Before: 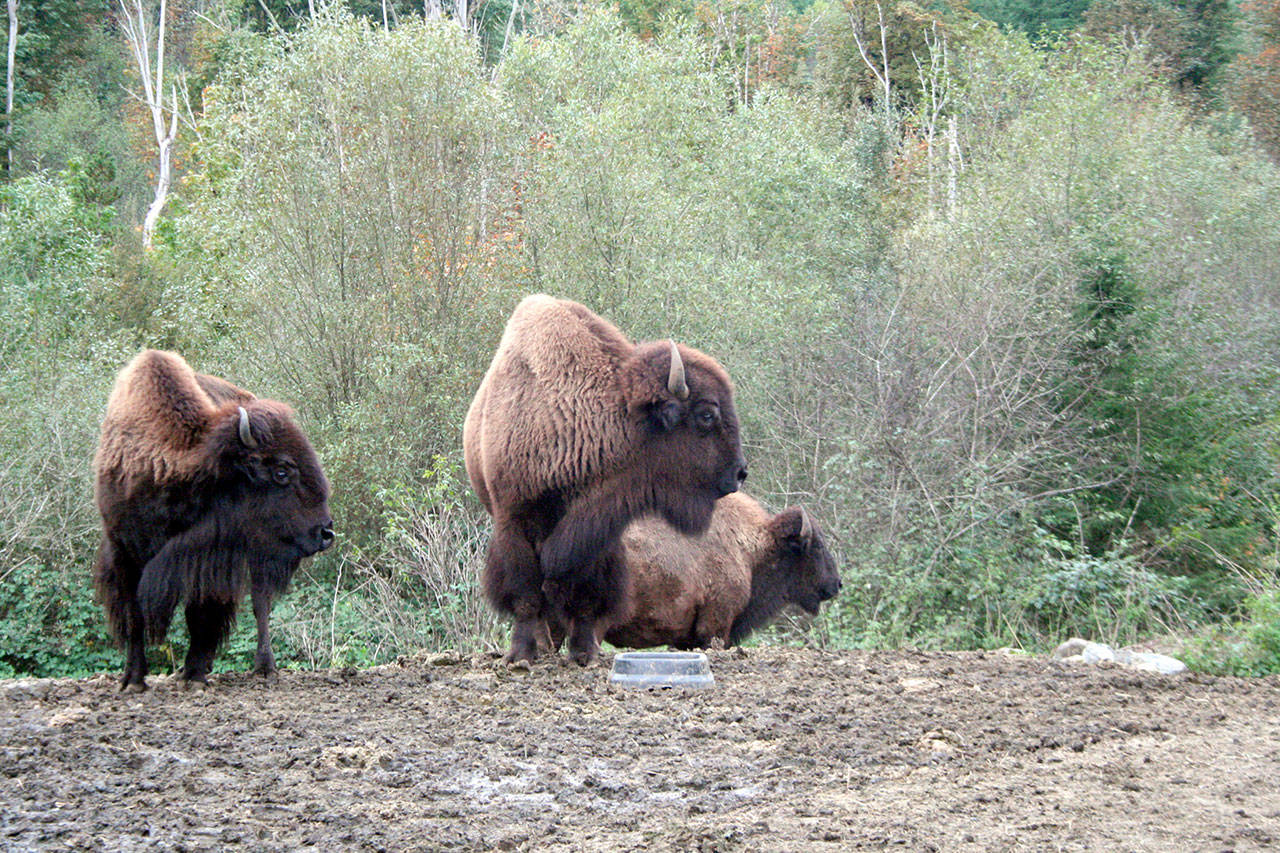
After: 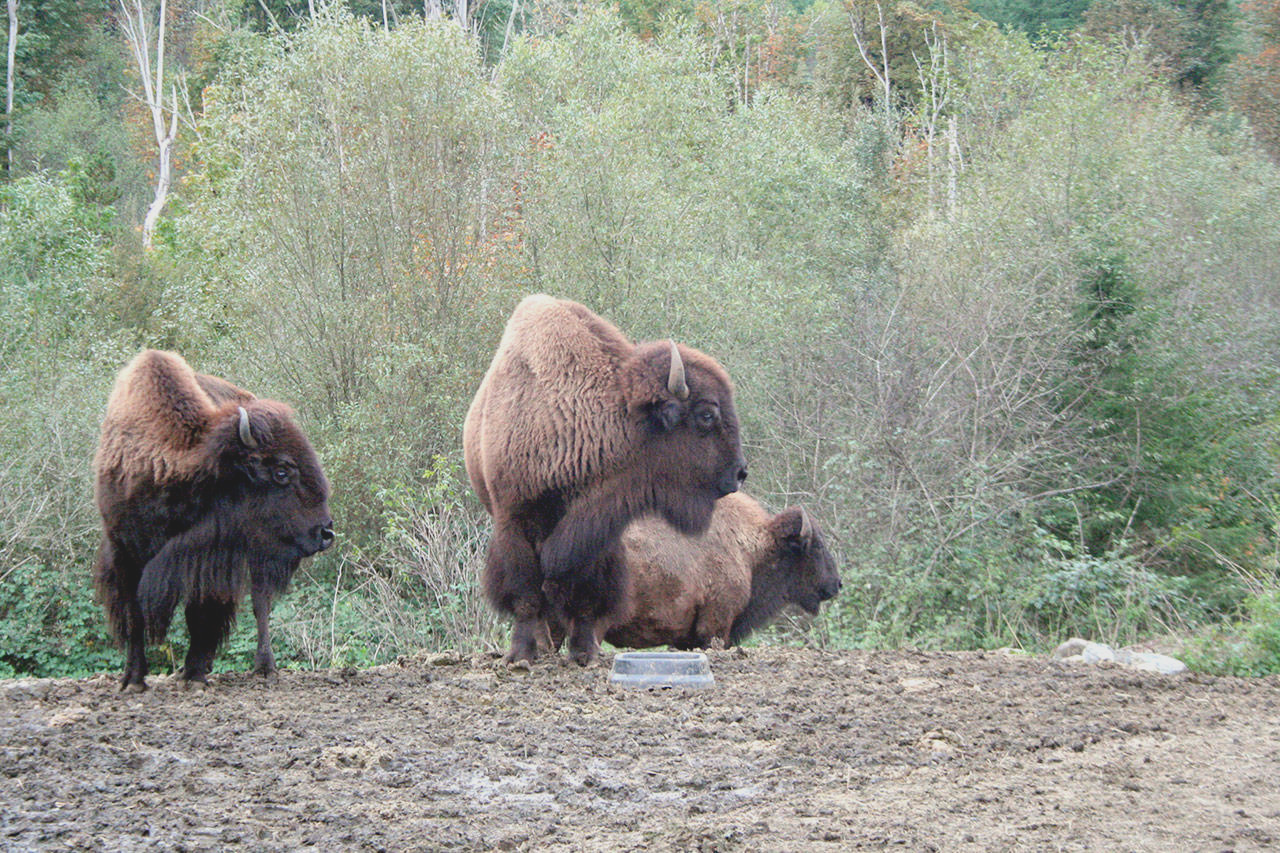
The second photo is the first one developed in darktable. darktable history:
contrast brightness saturation: contrast -0.164, brightness 0.045, saturation -0.137
